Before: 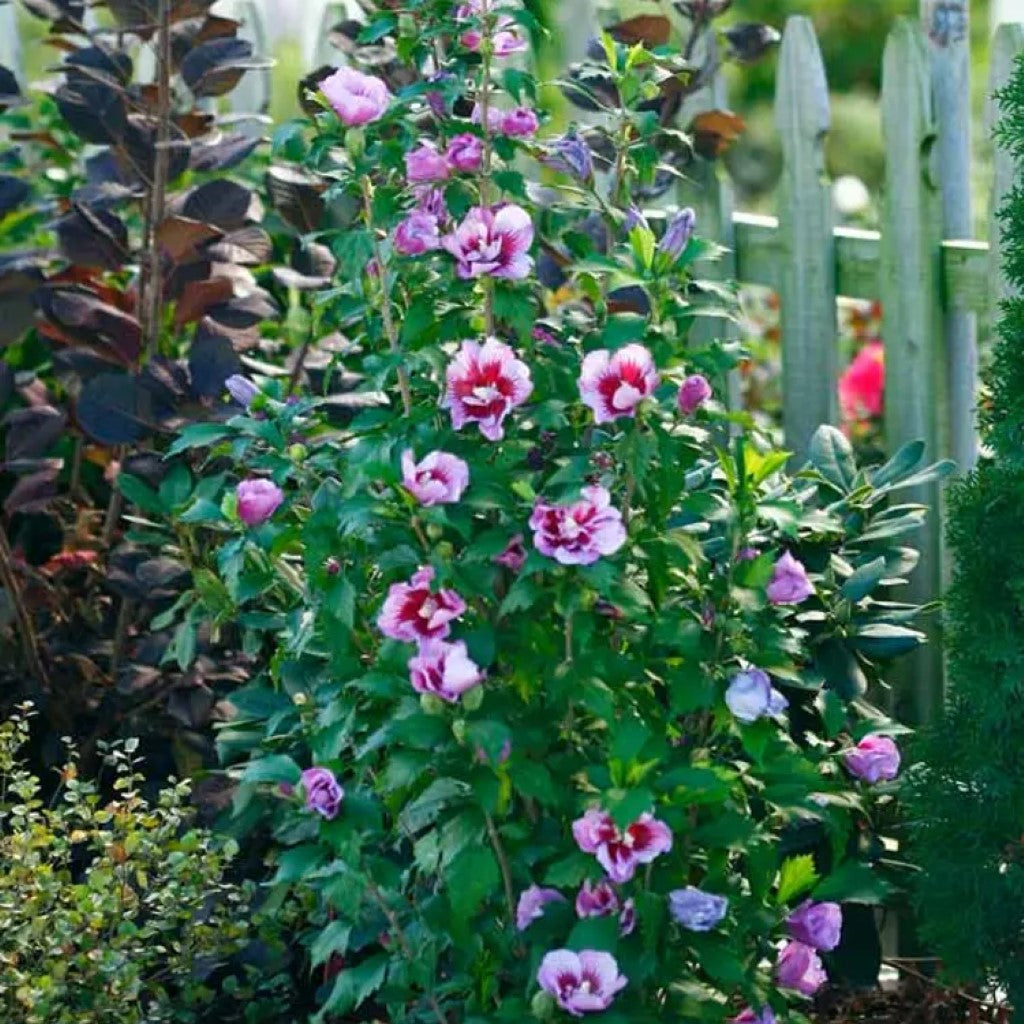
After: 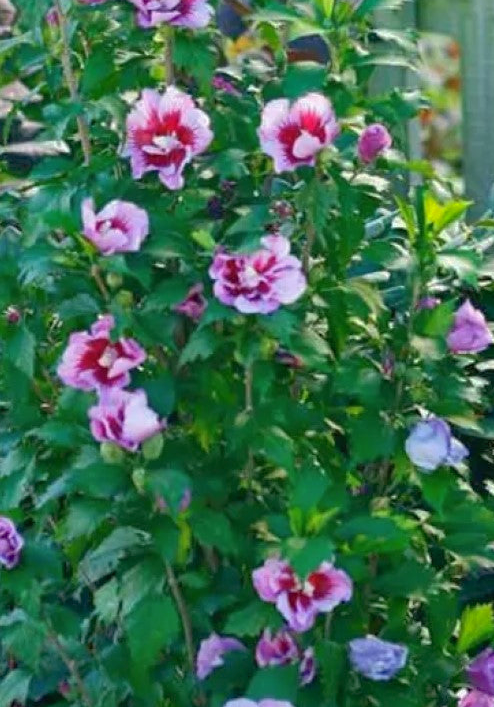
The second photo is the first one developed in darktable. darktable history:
shadows and highlights: on, module defaults
crop: left 31.344%, top 24.515%, right 20.321%, bottom 6.399%
